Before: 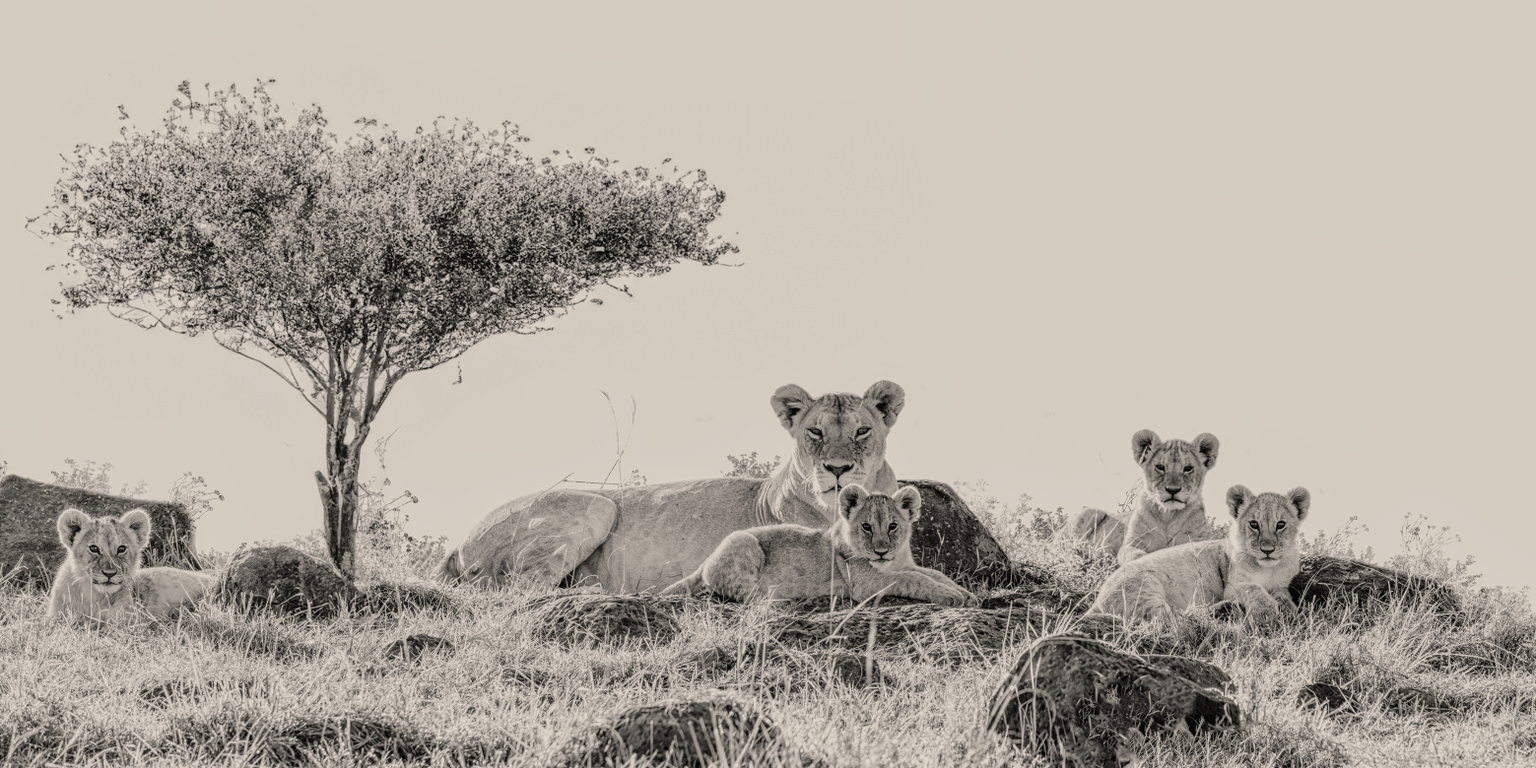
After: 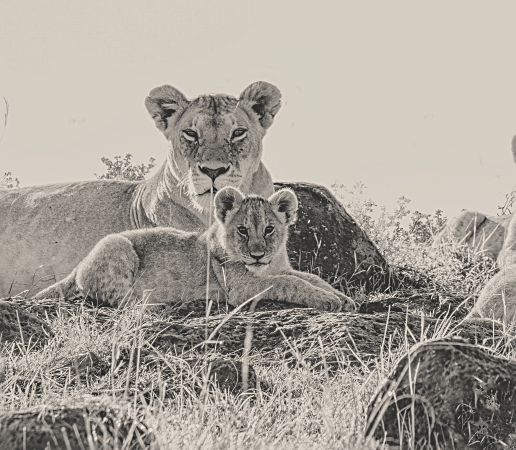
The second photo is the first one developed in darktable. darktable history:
crop: left 40.878%, top 39.176%, right 25.993%, bottom 3.081%
exposure: black level correction -0.03, compensate highlight preservation false
sharpen: on, module defaults
